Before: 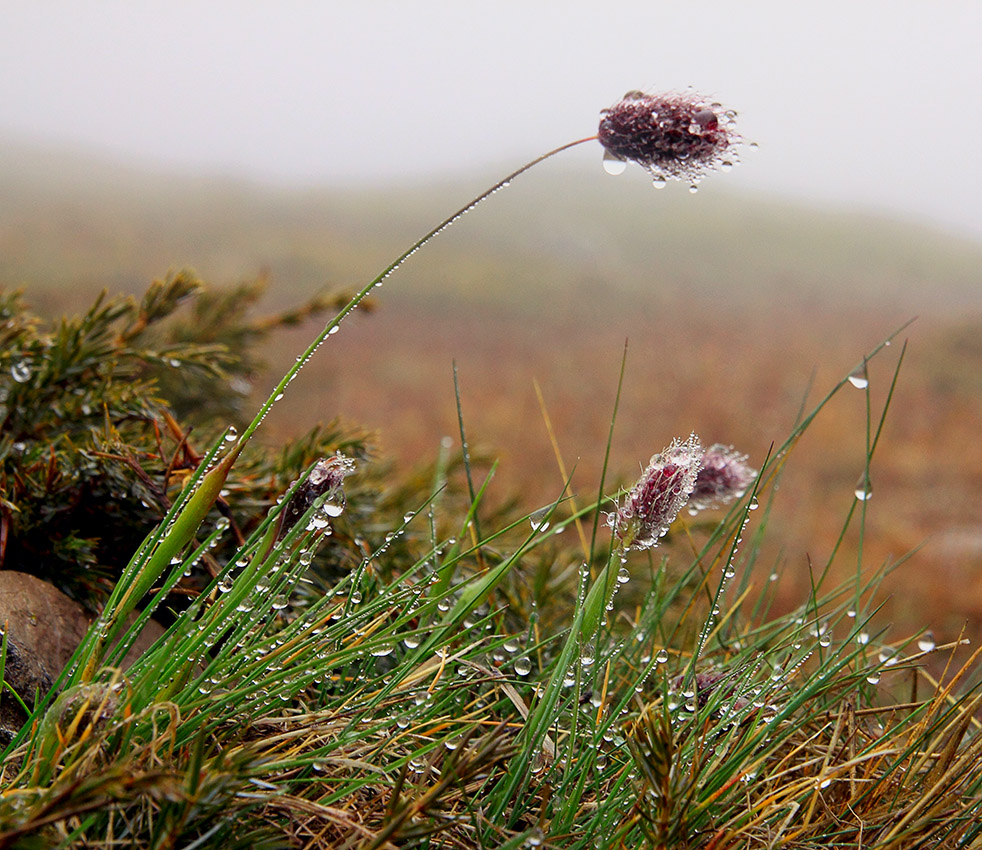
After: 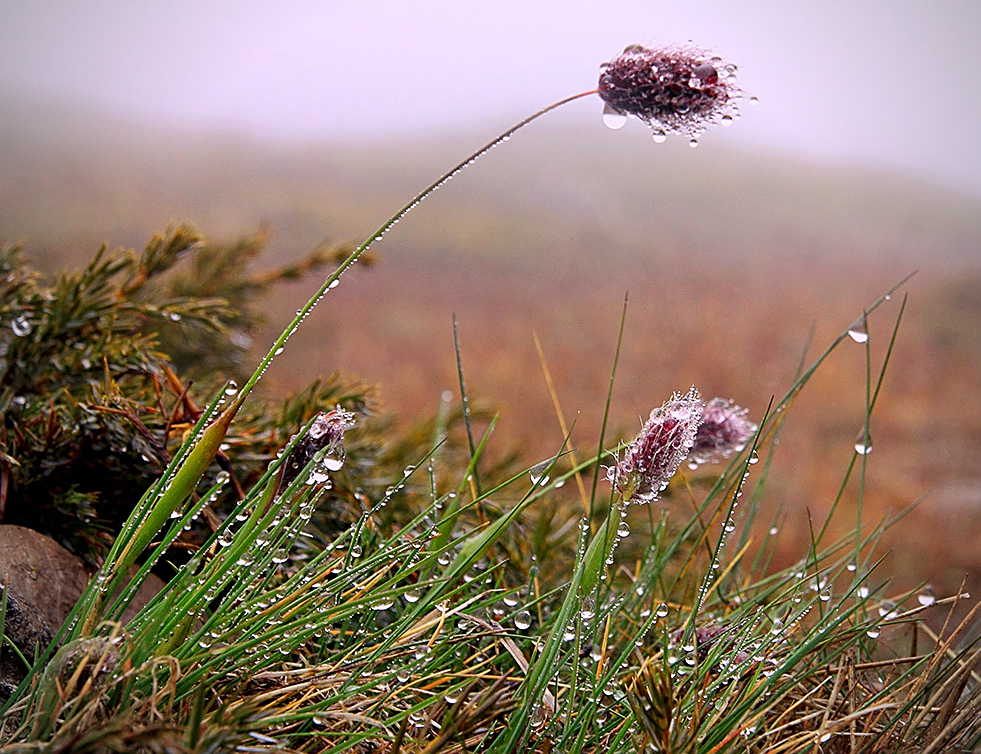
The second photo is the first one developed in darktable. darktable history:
white balance: red 1.066, blue 1.119
crop and rotate: top 5.609%, bottom 5.609%
sharpen: on, module defaults
vignetting: on, module defaults
